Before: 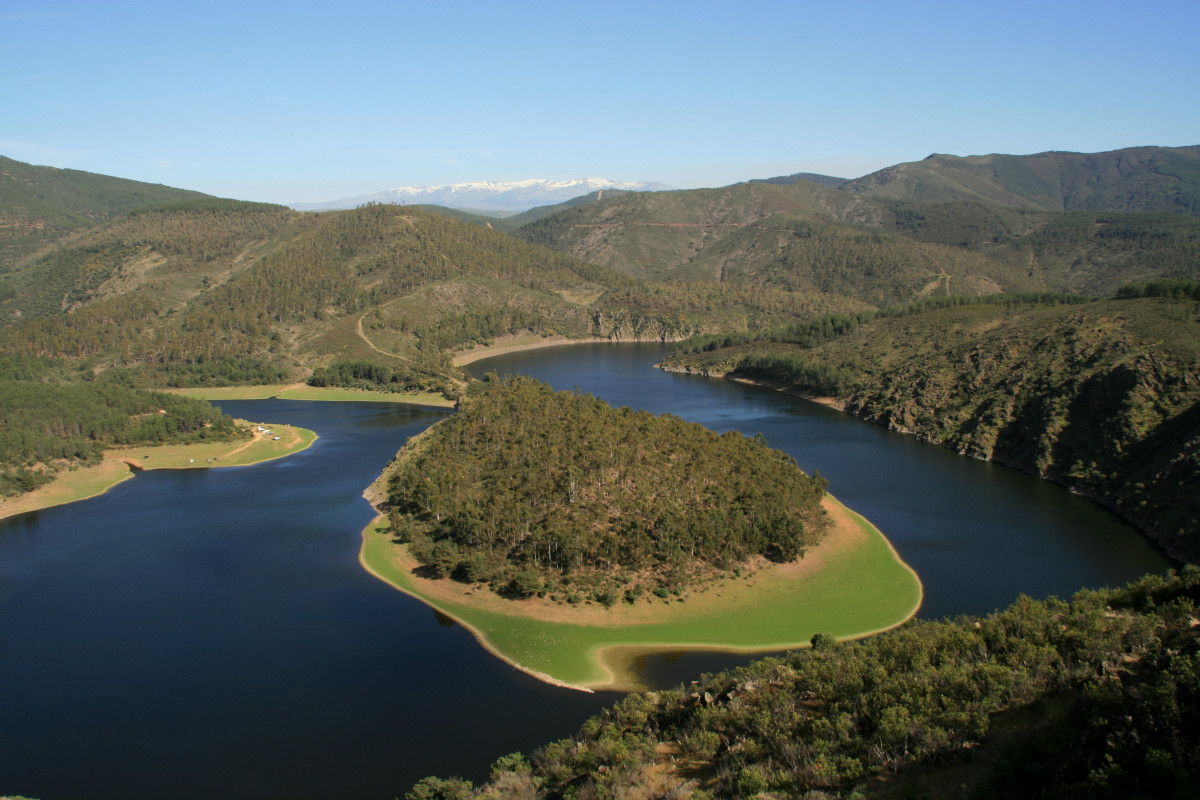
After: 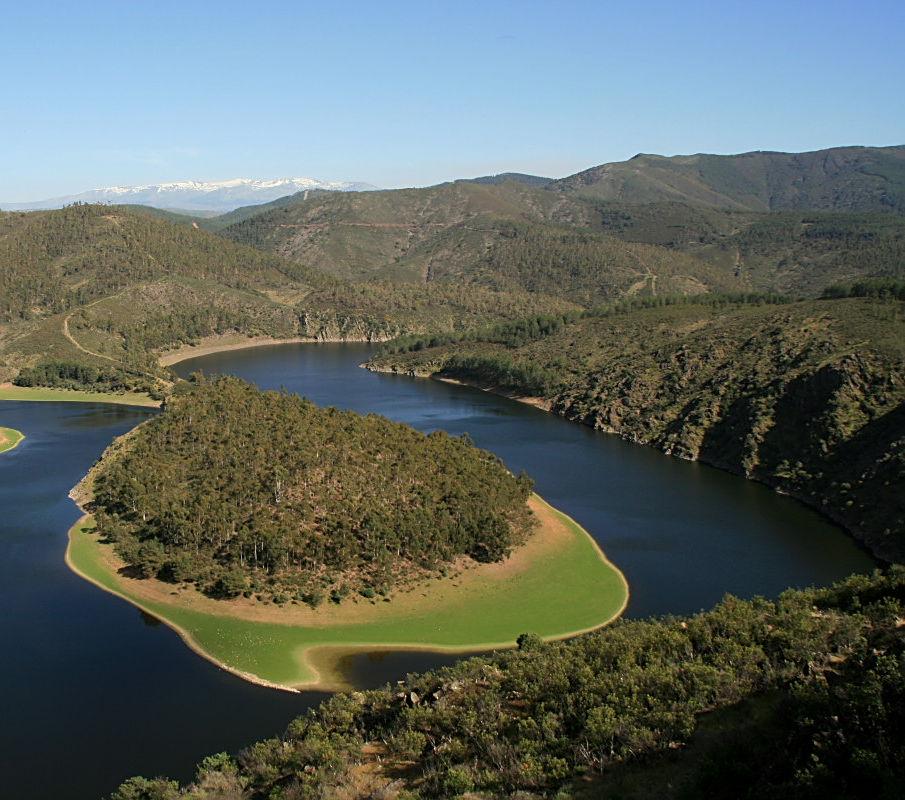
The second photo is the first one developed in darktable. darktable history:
crop and rotate: left 24.579%
sharpen: on, module defaults
